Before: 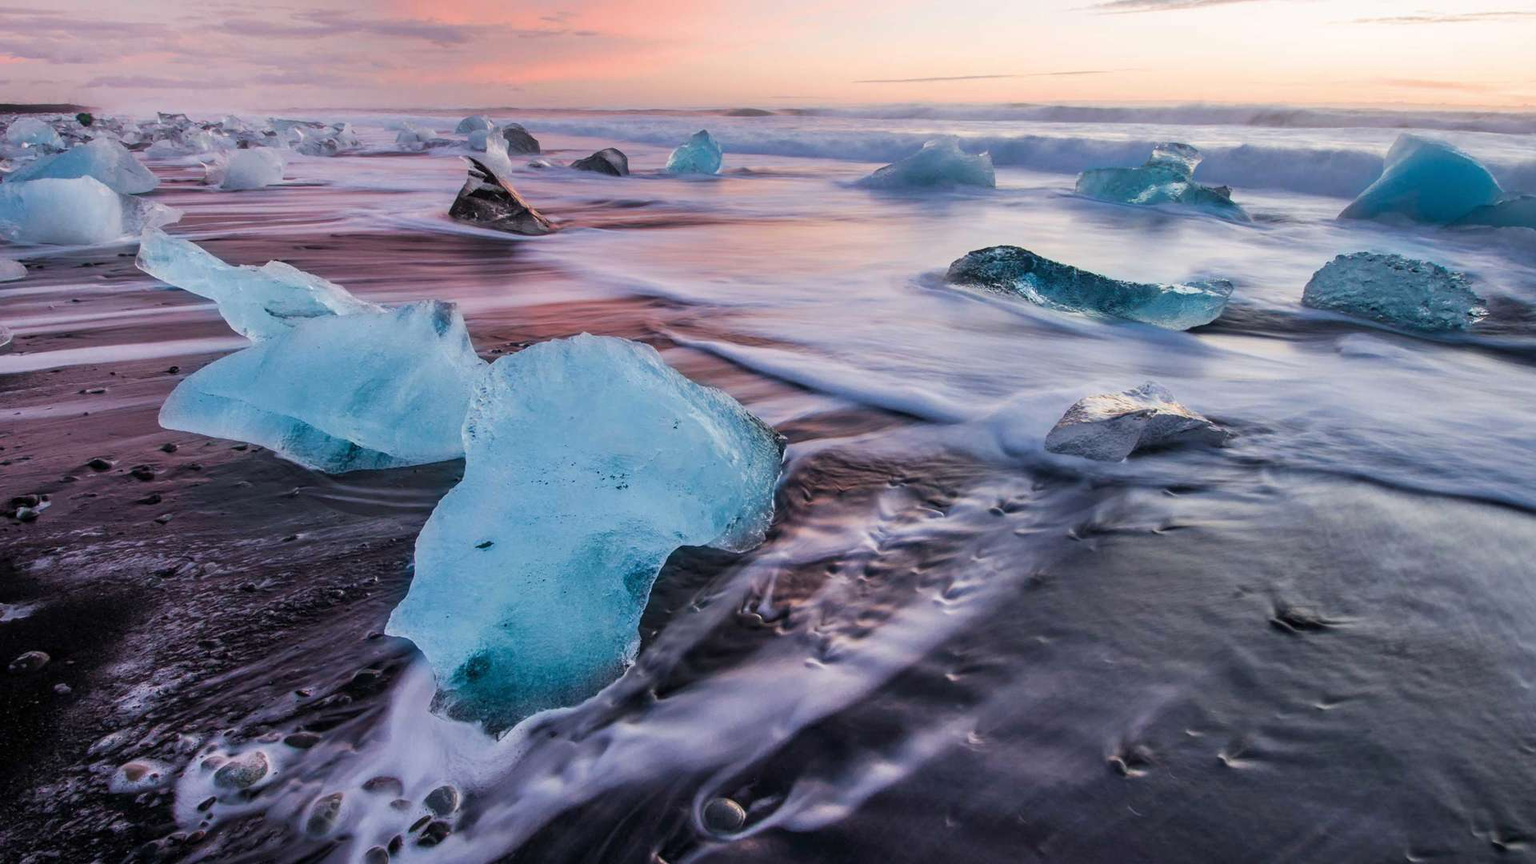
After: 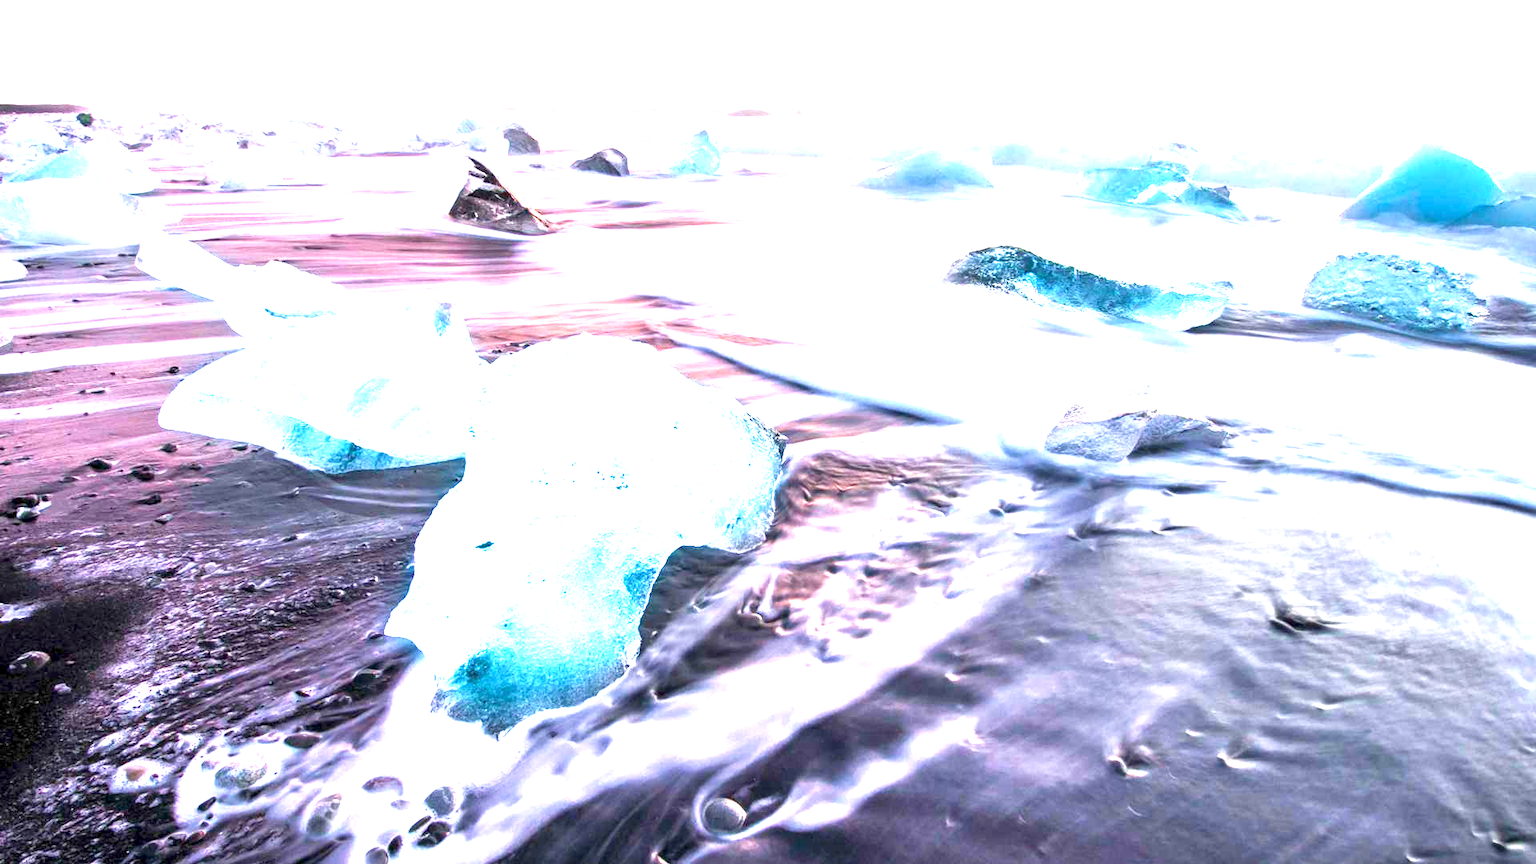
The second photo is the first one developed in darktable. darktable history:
exposure: black level correction 0.001, exposure 2.607 EV, compensate exposure bias true, compensate highlight preservation false
velvia: strength 15%
